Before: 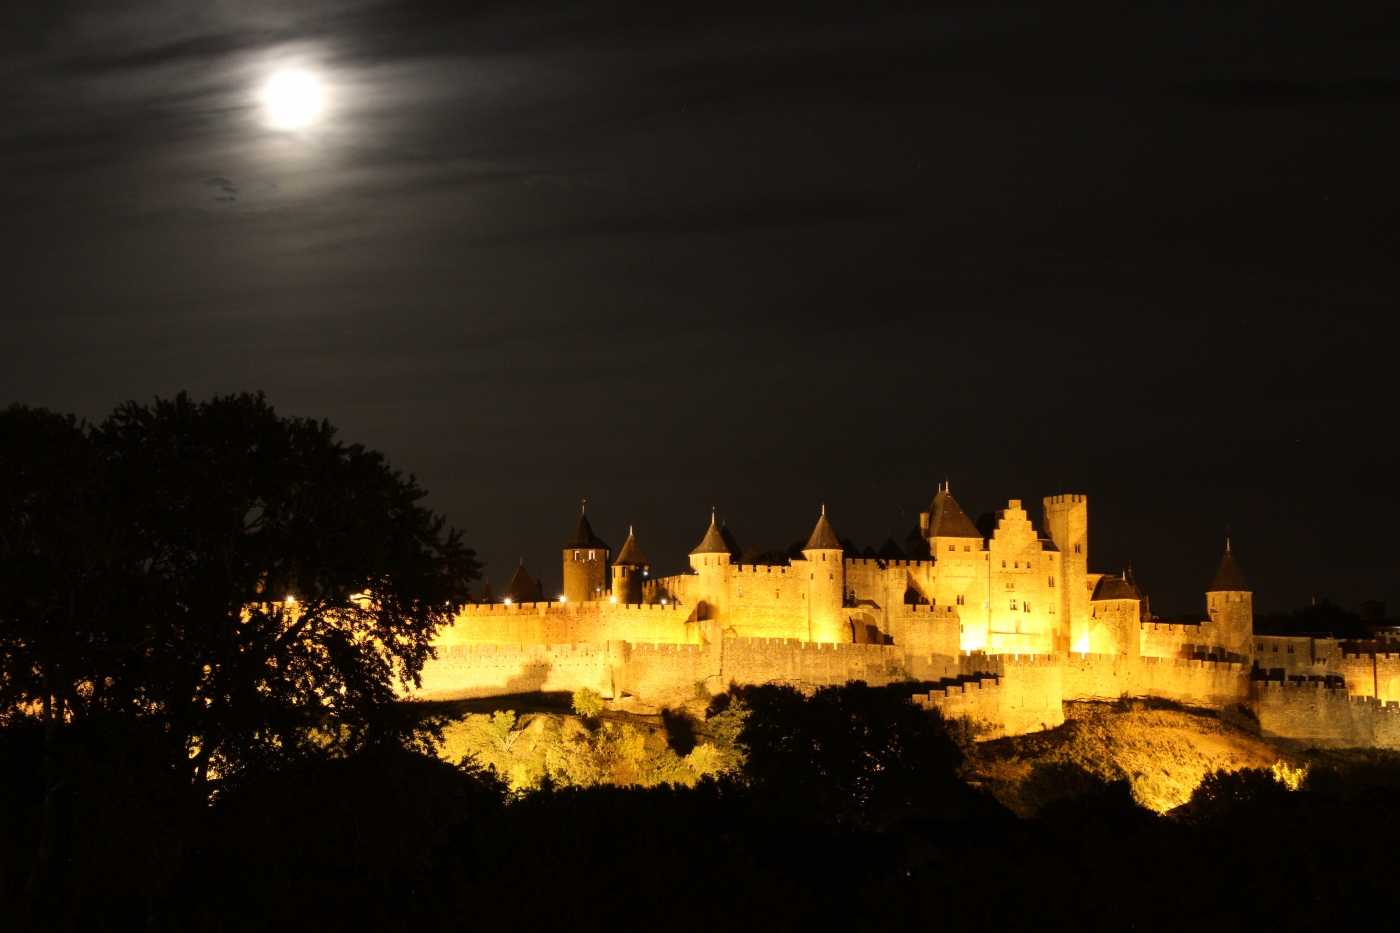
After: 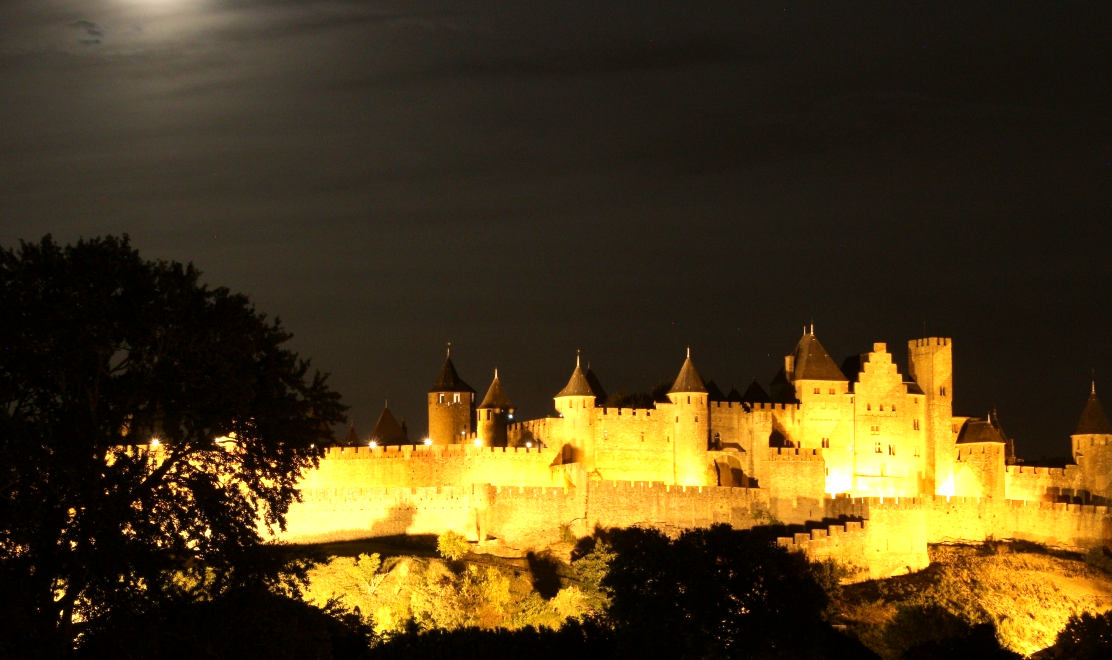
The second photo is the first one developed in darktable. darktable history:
crop: left 9.712%, top 16.928%, right 10.845%, bottom 12.332%
exposure: black level correction 0.001, exposure 0.5 EV, compensate exposure bias true, compensate highlight preservation false
velvia: on, module defaults
